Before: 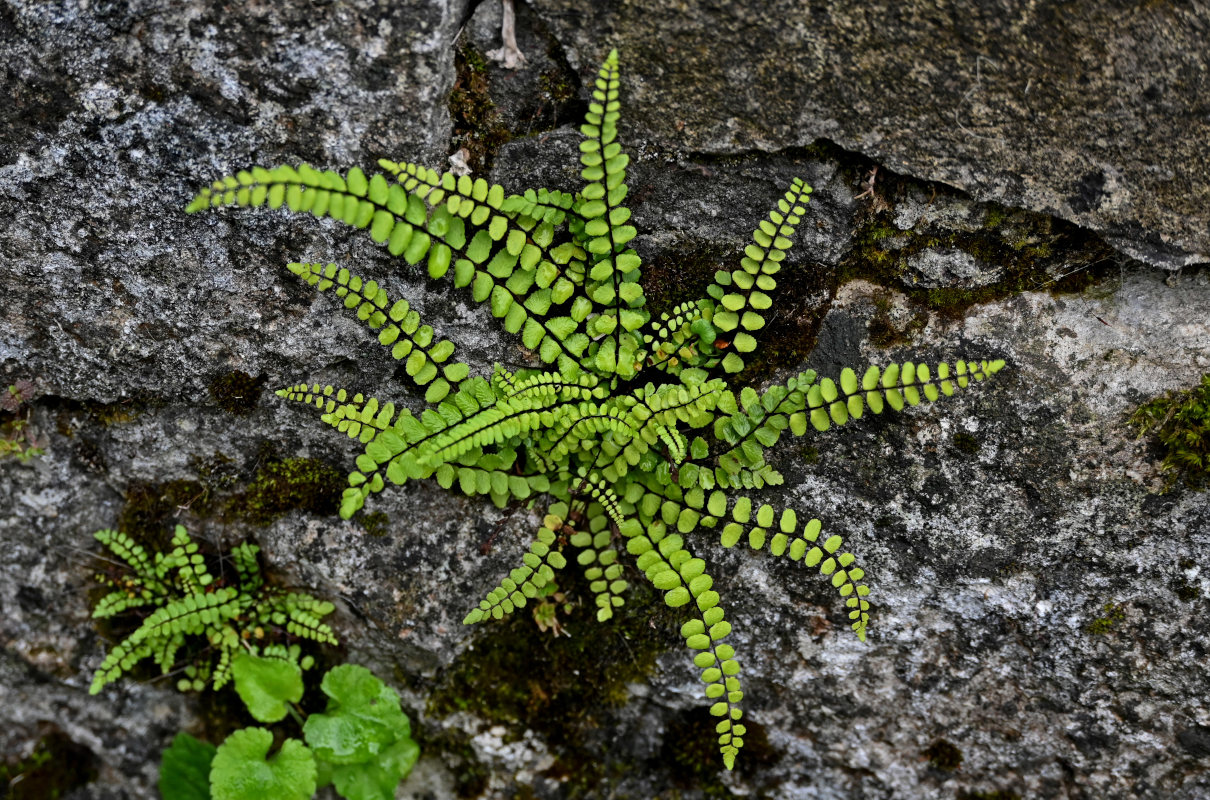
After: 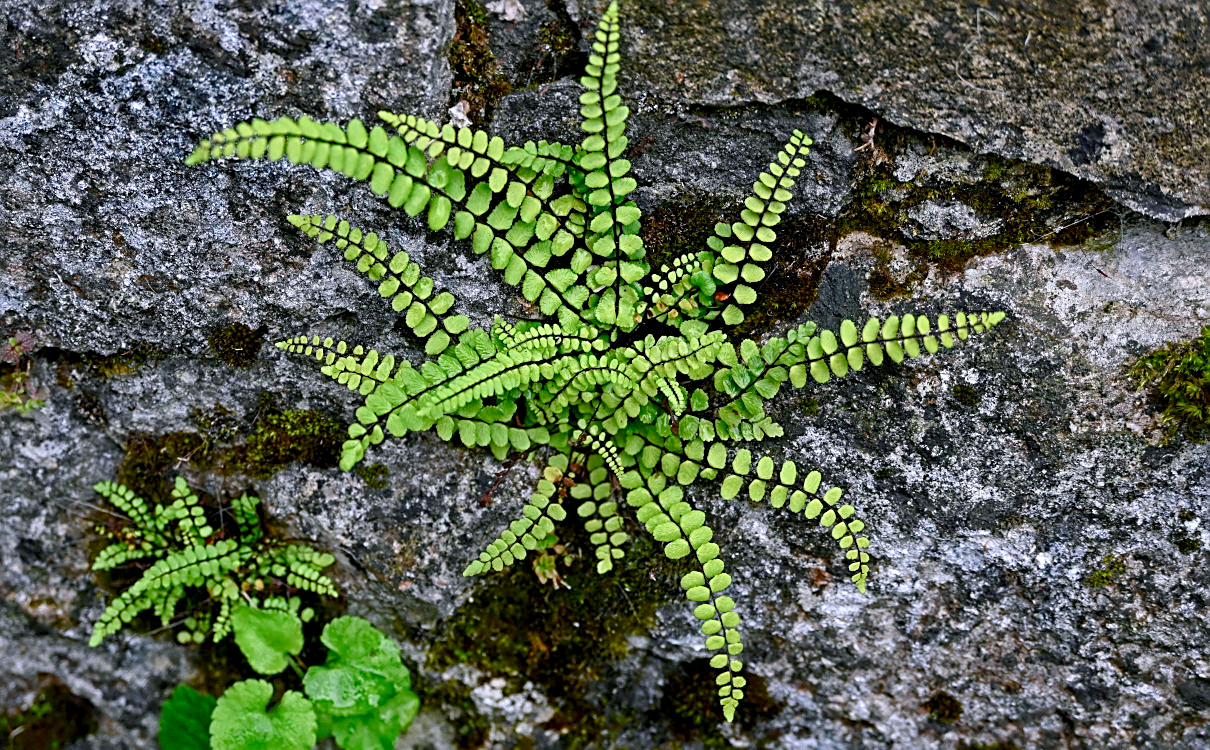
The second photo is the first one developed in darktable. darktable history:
color correction: highlights a* 3.22, highlights b* 1.93, saturation 1.19
crop and rotate: top 6.25%
exposure: black level correction 0.001, exposure 0.5 EV, compensate exposure bias true, compensate highlight preservation false
shadows and highlights: radius 334.93, shadows 63.48, highlights 6.06, compress 87.7%, highlights color adjustment 39.73%, soften with gaussian
sharpen: on, module defaults
color calibration: x 0.37, y 0.382, temperature 4313.32 K
color balance rgb: shadows lift › chroma 1%, shadows lift › hue 113°, highlights gain › chroma 0.2%, highlights gain › hue 333°, perceptual saturation grading › global saturation 20%, perceptual saturation grading › highlights -50%, perceptual saturation grading › shadows 25%, contrast -10%
